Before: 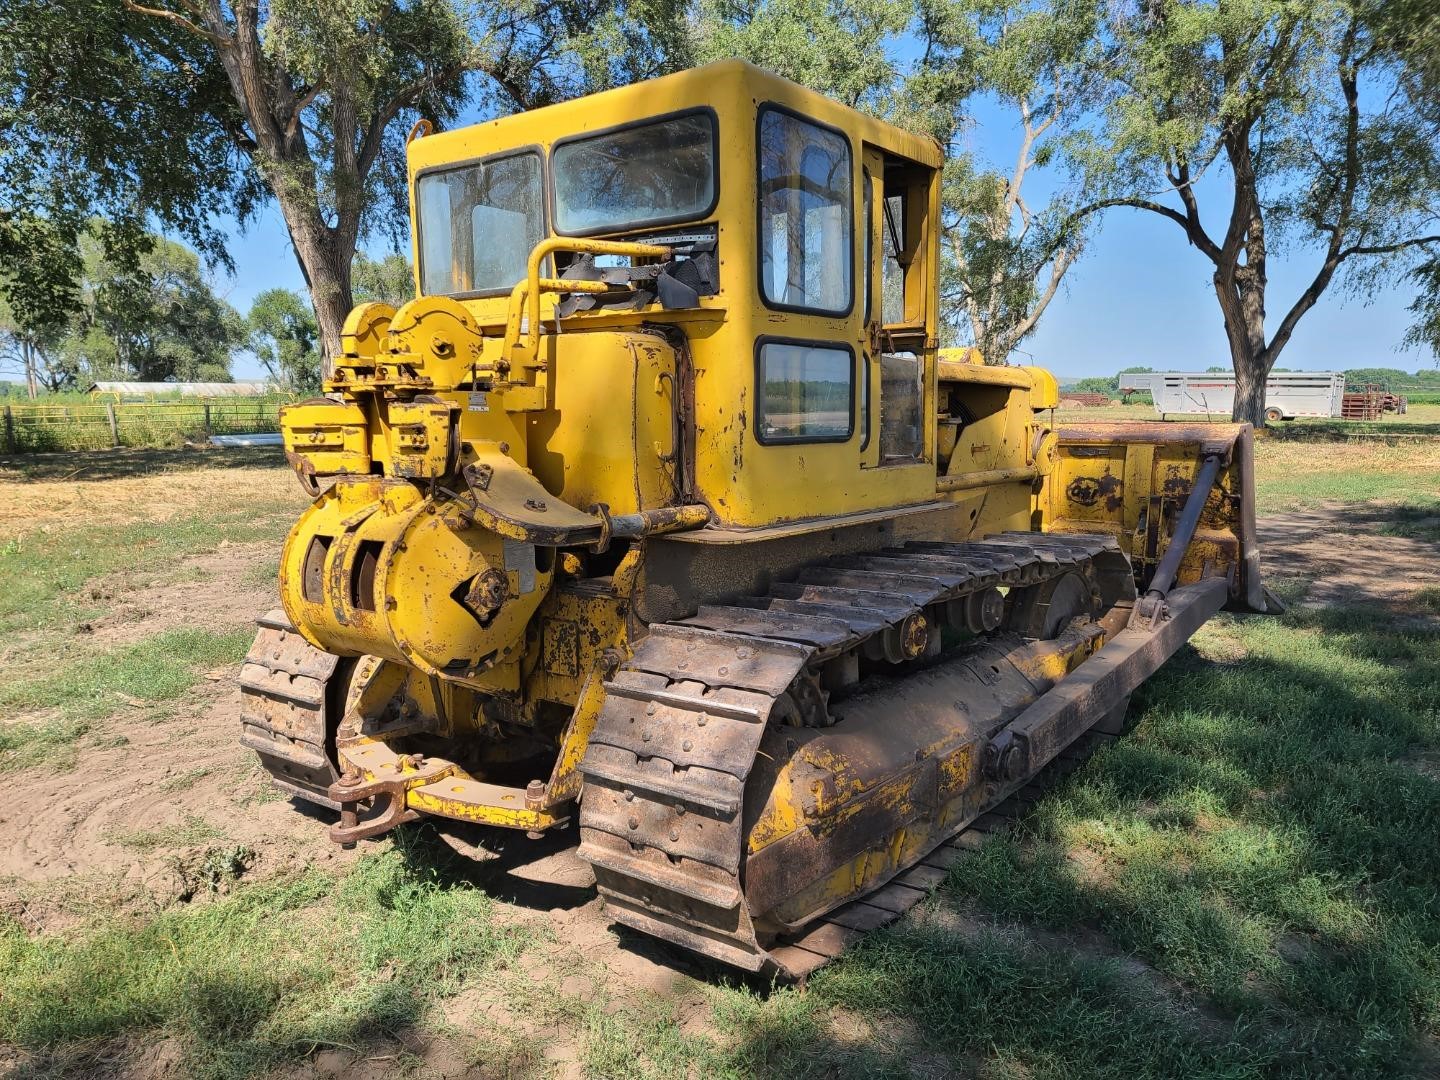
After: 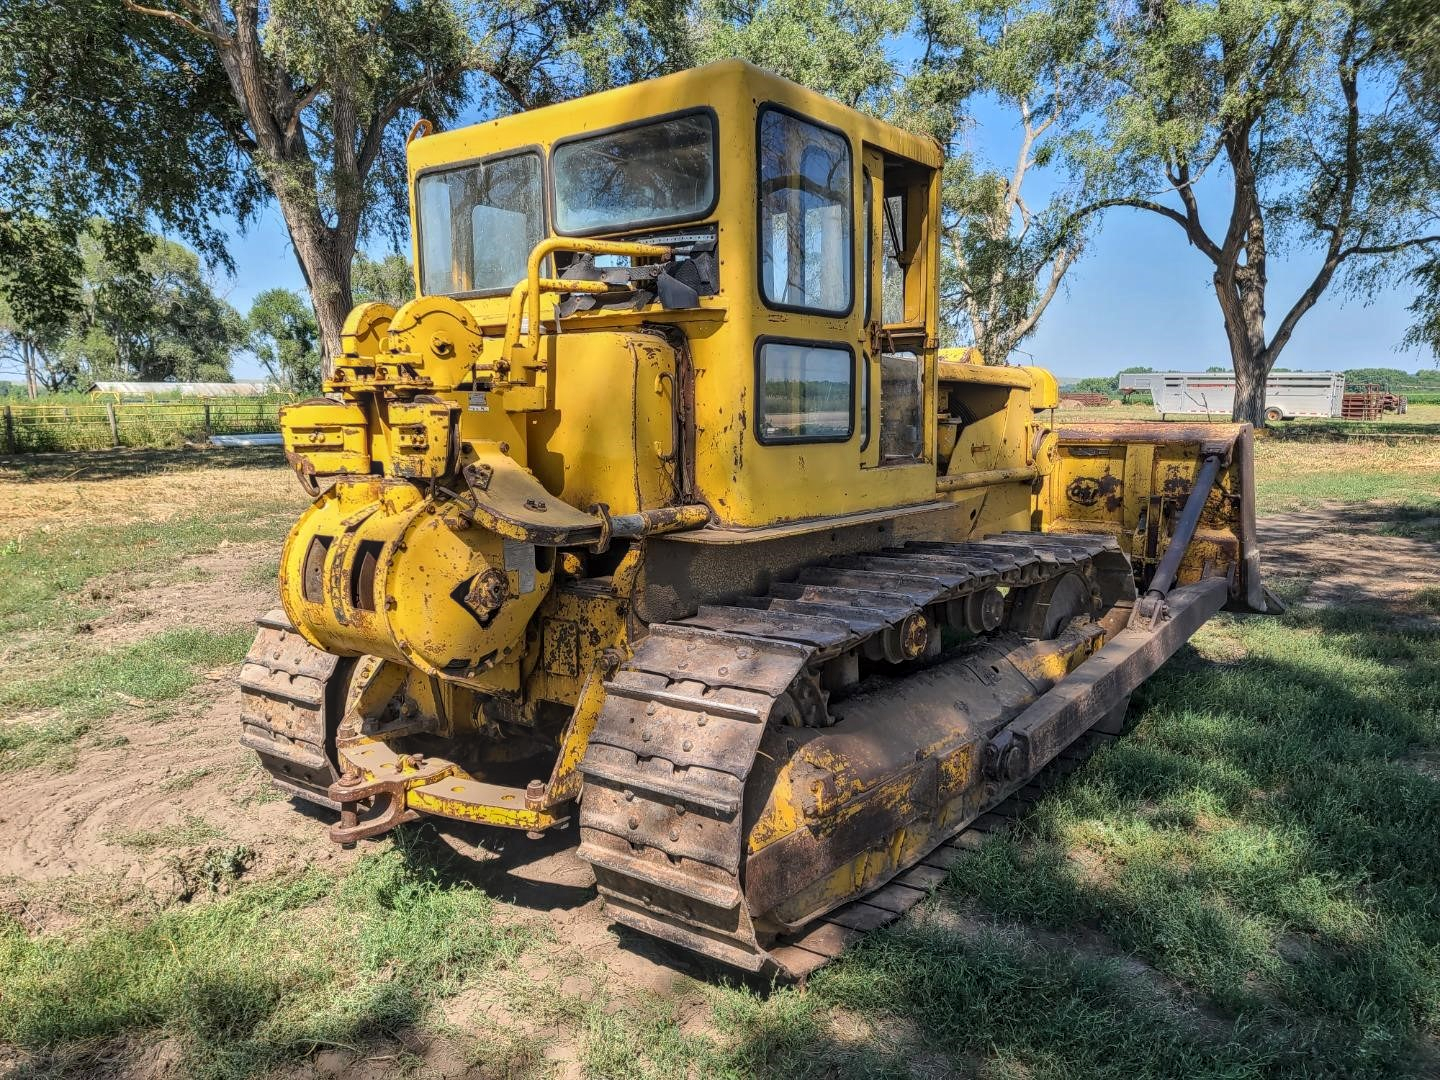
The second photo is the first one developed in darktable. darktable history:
color balance: output saturation 98.5%
local contrast: highlights 0%, shadows 0%, detail 133%
